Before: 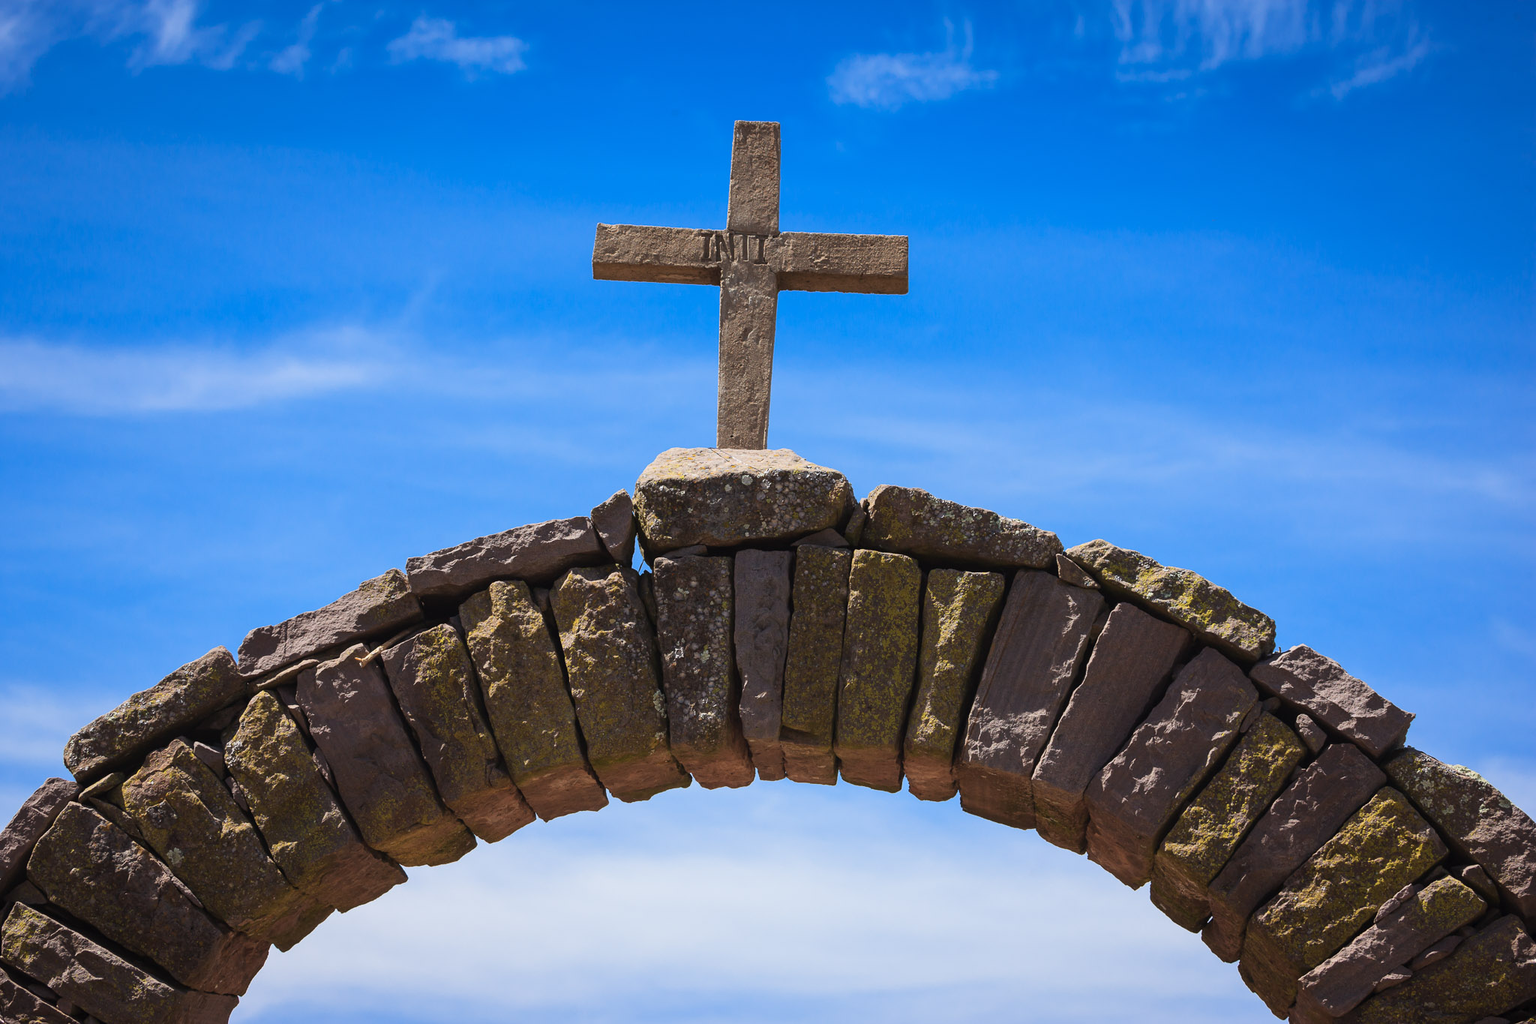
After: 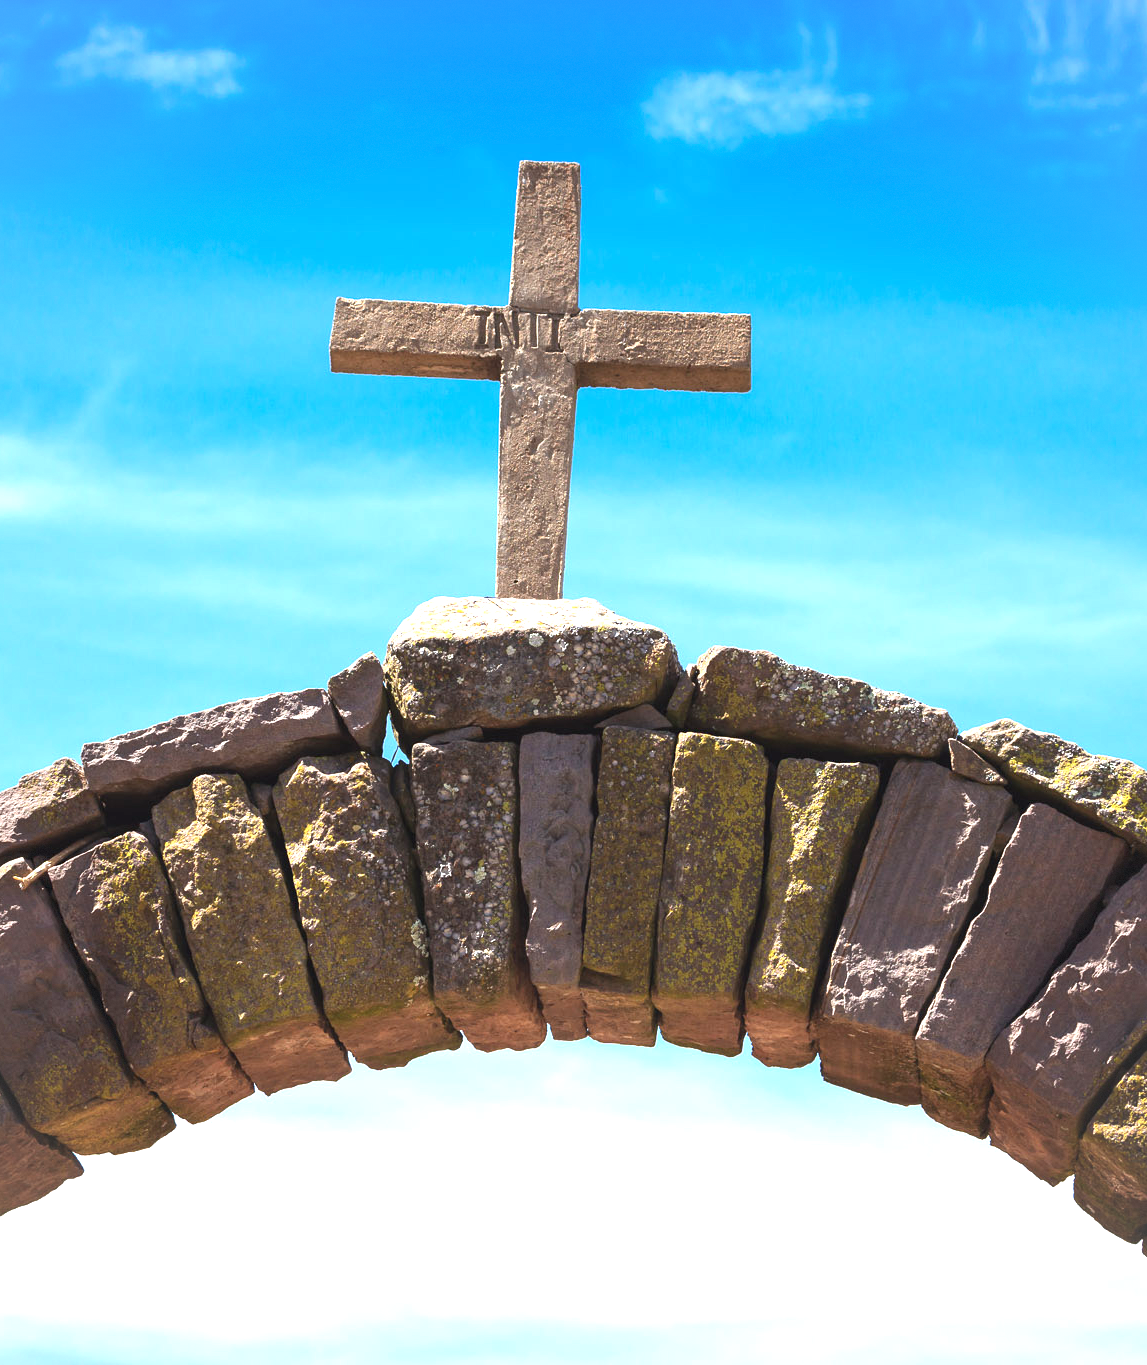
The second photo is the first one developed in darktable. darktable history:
exposure: black level correction 0, exposure 1.199 EV, compensate highlight preservation false
crop and rotate: left 22.481%, right 21.494%
vignetting: fall-off radius 61.08%, brightness 0.059, saturation 0, dithering 8-bit output
